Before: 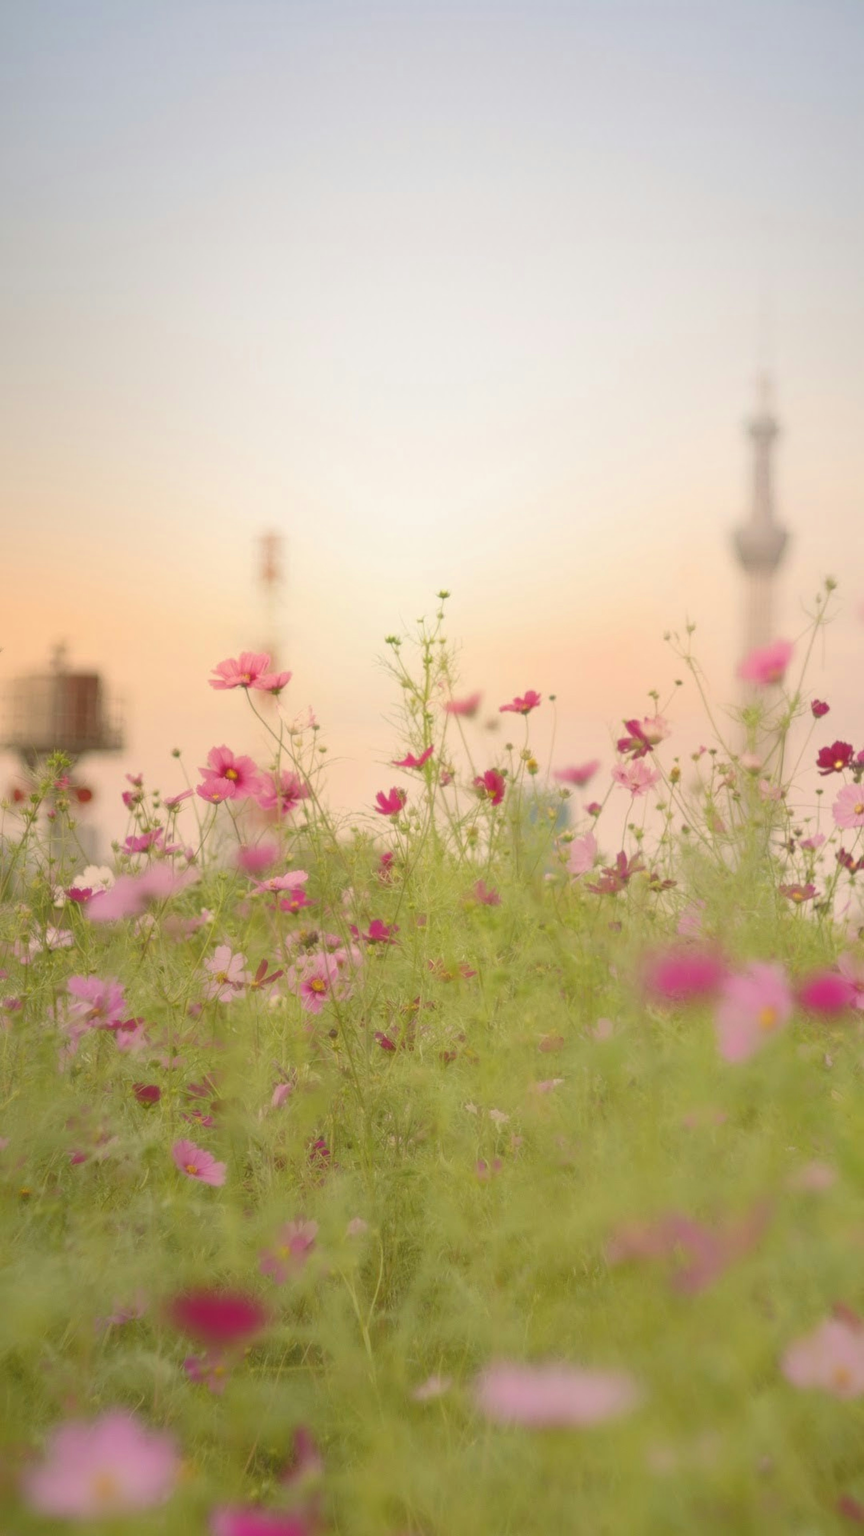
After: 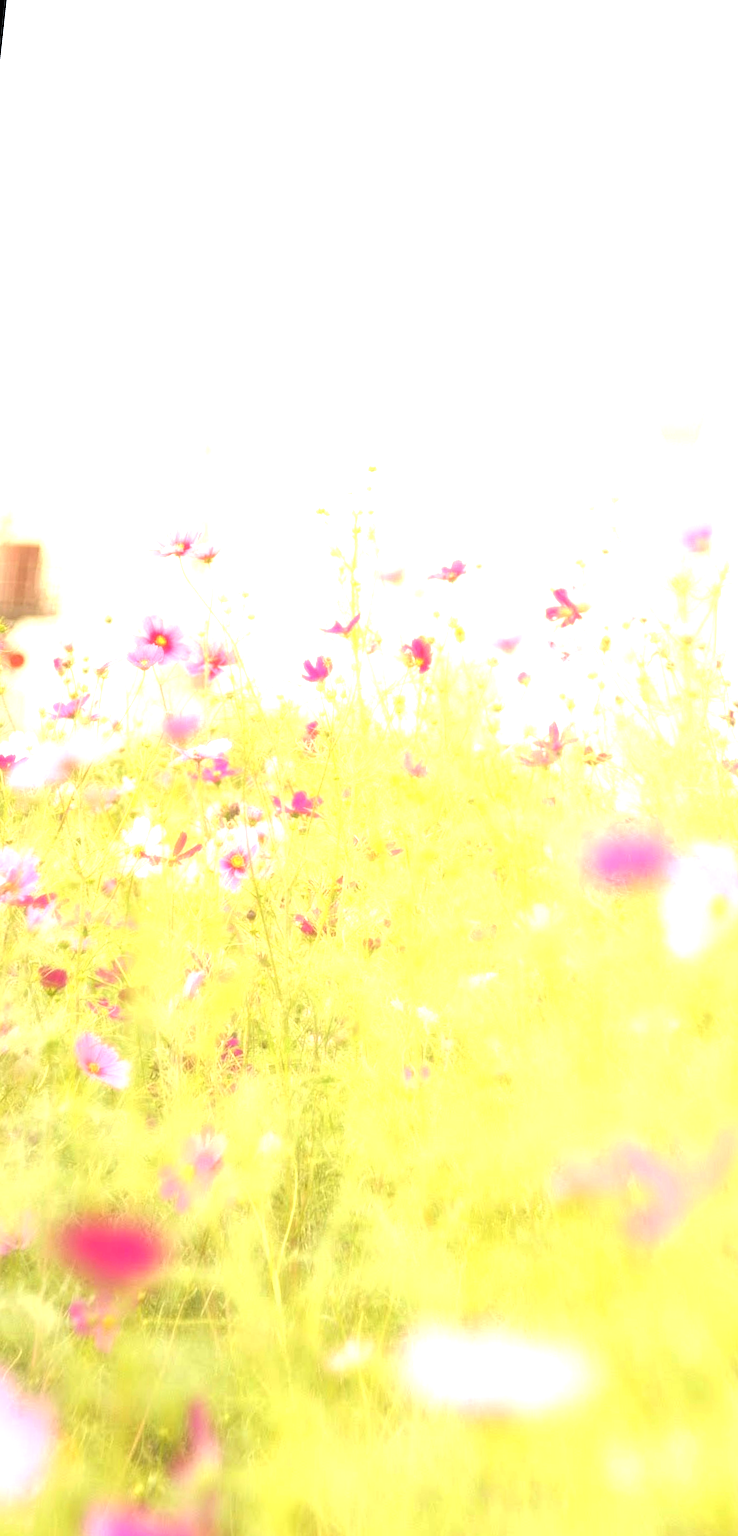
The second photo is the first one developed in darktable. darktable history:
exposure: black level correction 0, exposure 1.975 EV, compensate exposure bias true, compensate highlight preservation false
rotate and perspective: rotation 0.72°, lens shift (vertical) -0.352, lens shift (horizontal) -0.051, crop left 0.152, crop right 0.859, crop top 0.019, crop bottom 0.964
